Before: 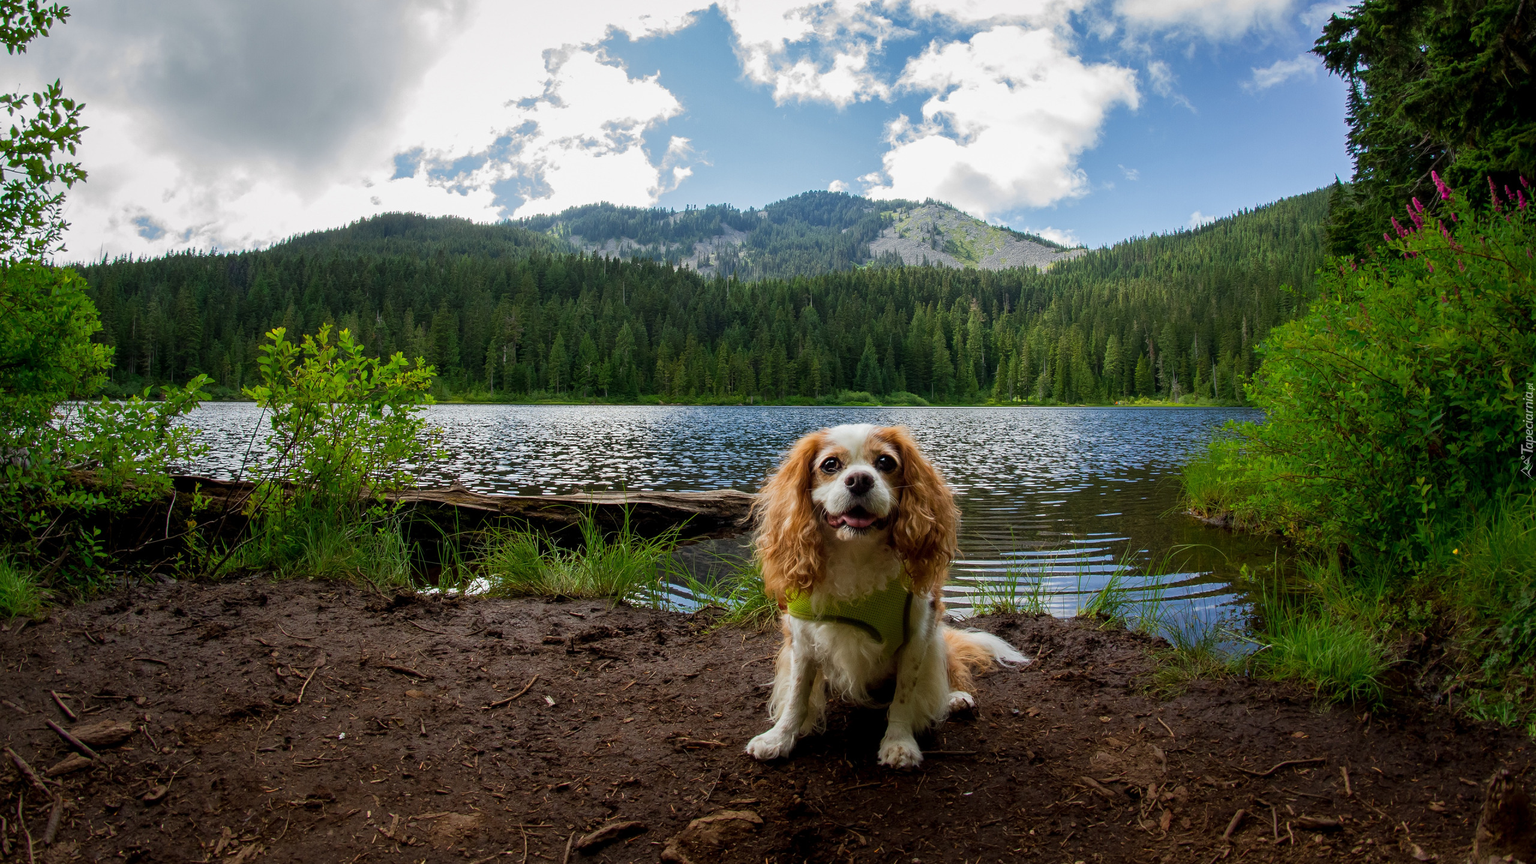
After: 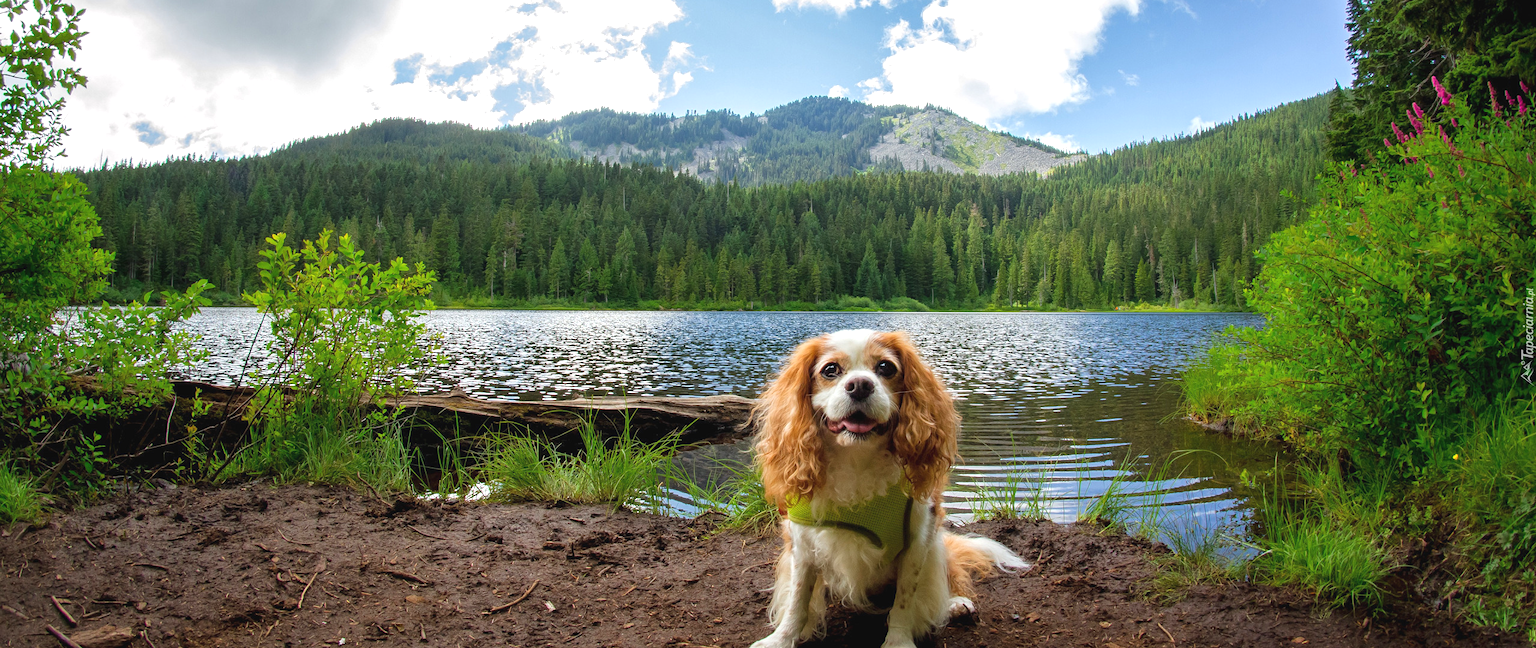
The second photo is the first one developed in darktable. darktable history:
crop: top 11.041%, bottom 13.916%
exposure: black level correction -0.002, exposure 1.11 EV, compensate exposure bias true, compensate highlight preservation false
tone equalizer: -8 EV -0.001 EV, -7 EV 0.004 EV, -6 EV -0.037 EV, -5 EV 0.019 EV, -4 EV -0.011 EV, -3 EV 0.032 EV, -2 EV -0.067 EV, -1 EV -0.316 EV, +0 EV -0.595 EV, smoothing diameter 24.8%, edges refinement/feathering 6.75, preserve details guided filter
